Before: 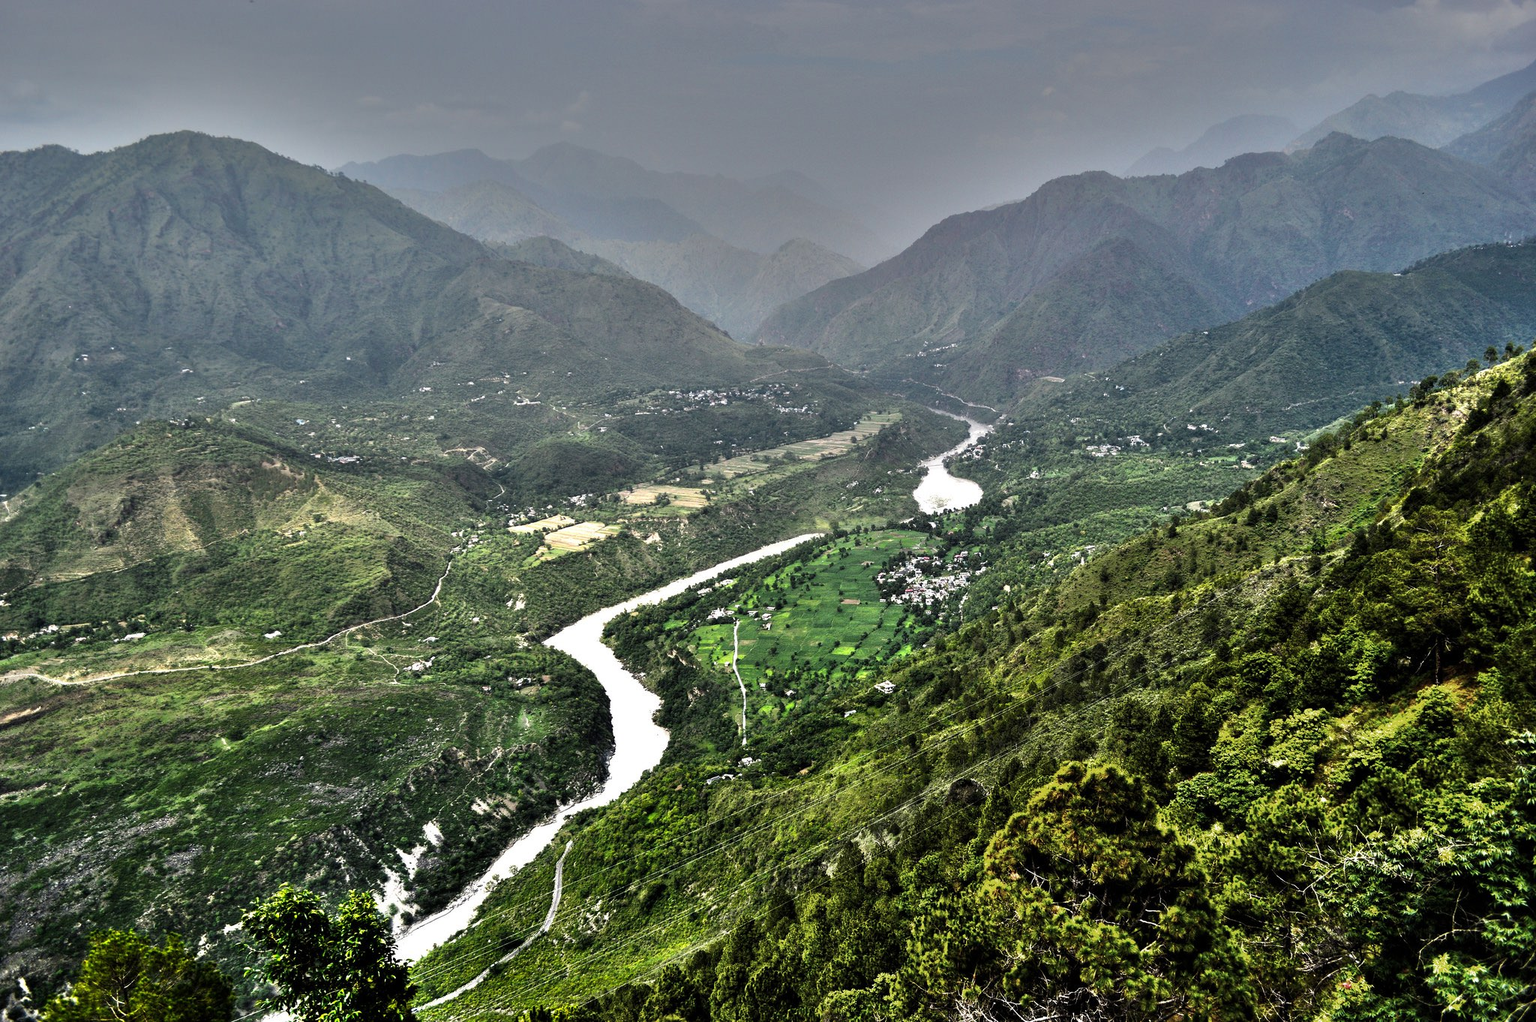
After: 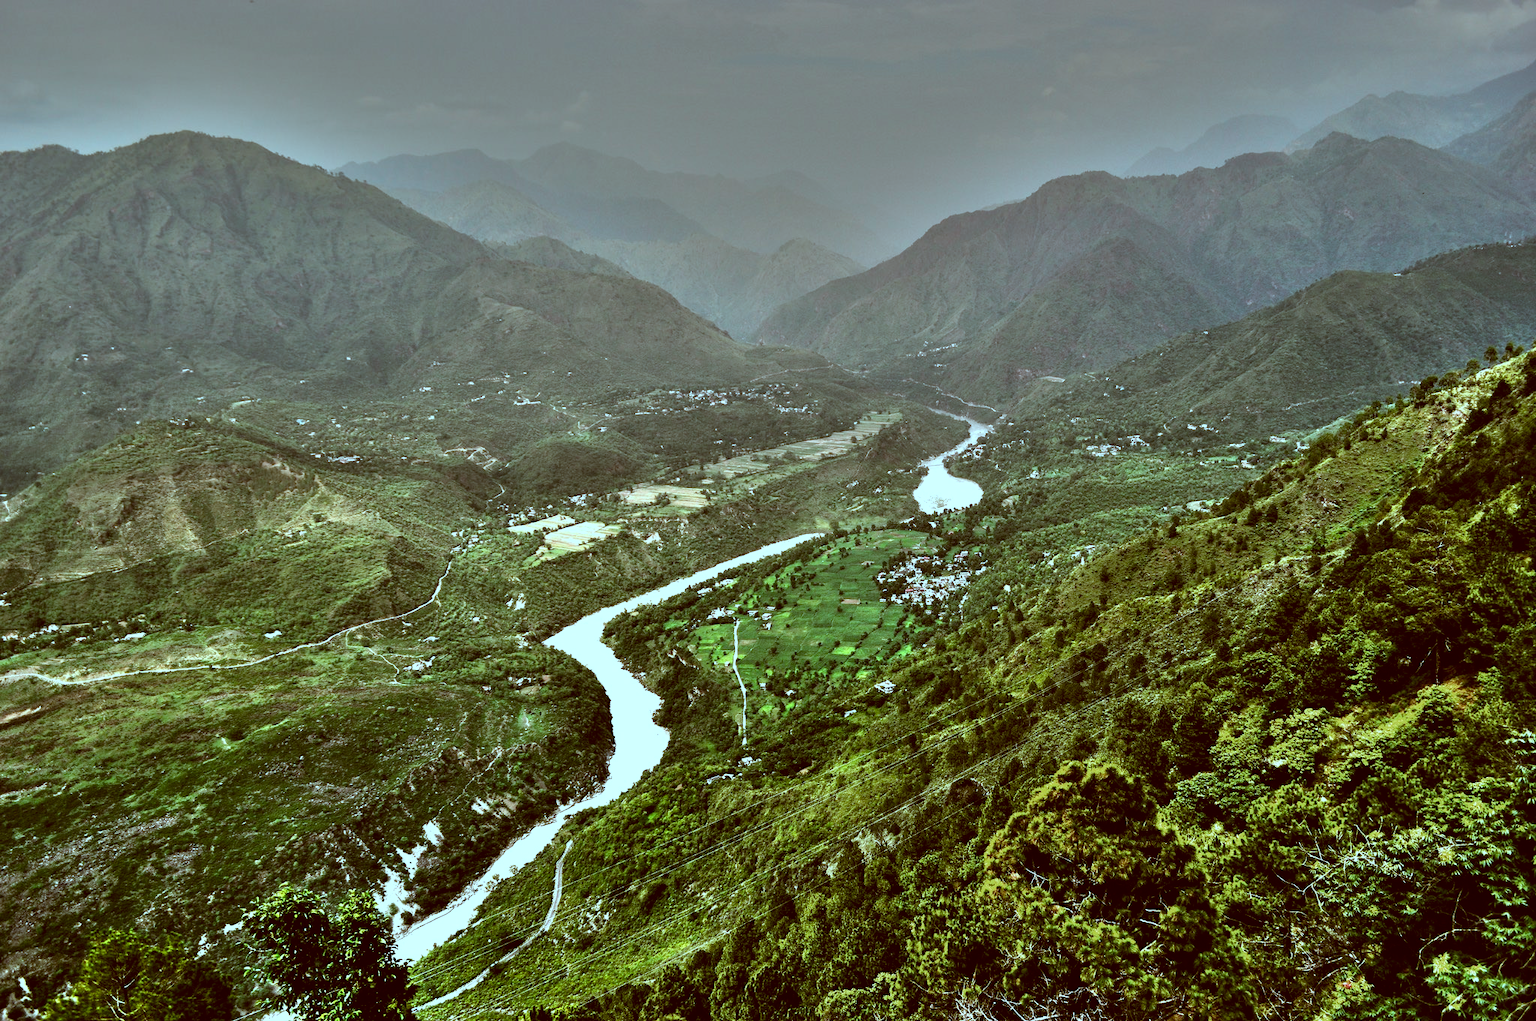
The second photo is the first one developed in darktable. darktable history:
color correction: highlights a* -14.9, highlights b* -15.98, shadows a* 10.47, shadows b* 30.11
